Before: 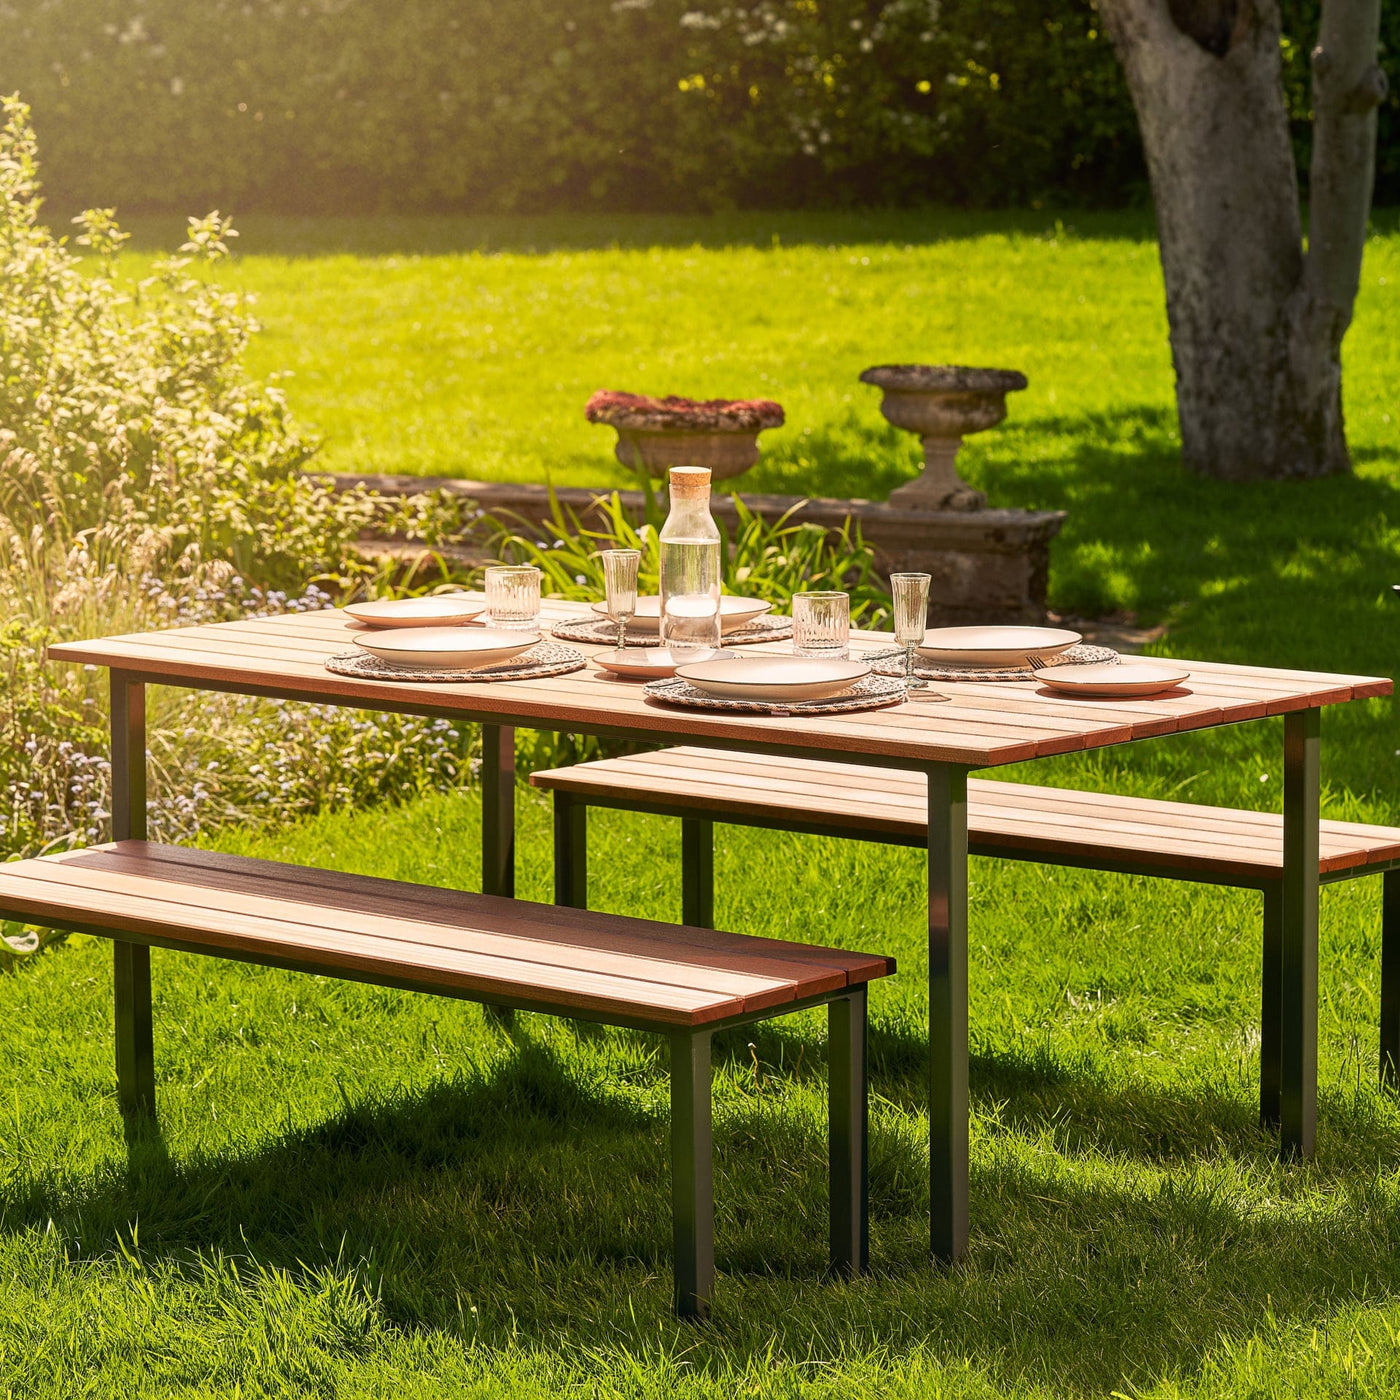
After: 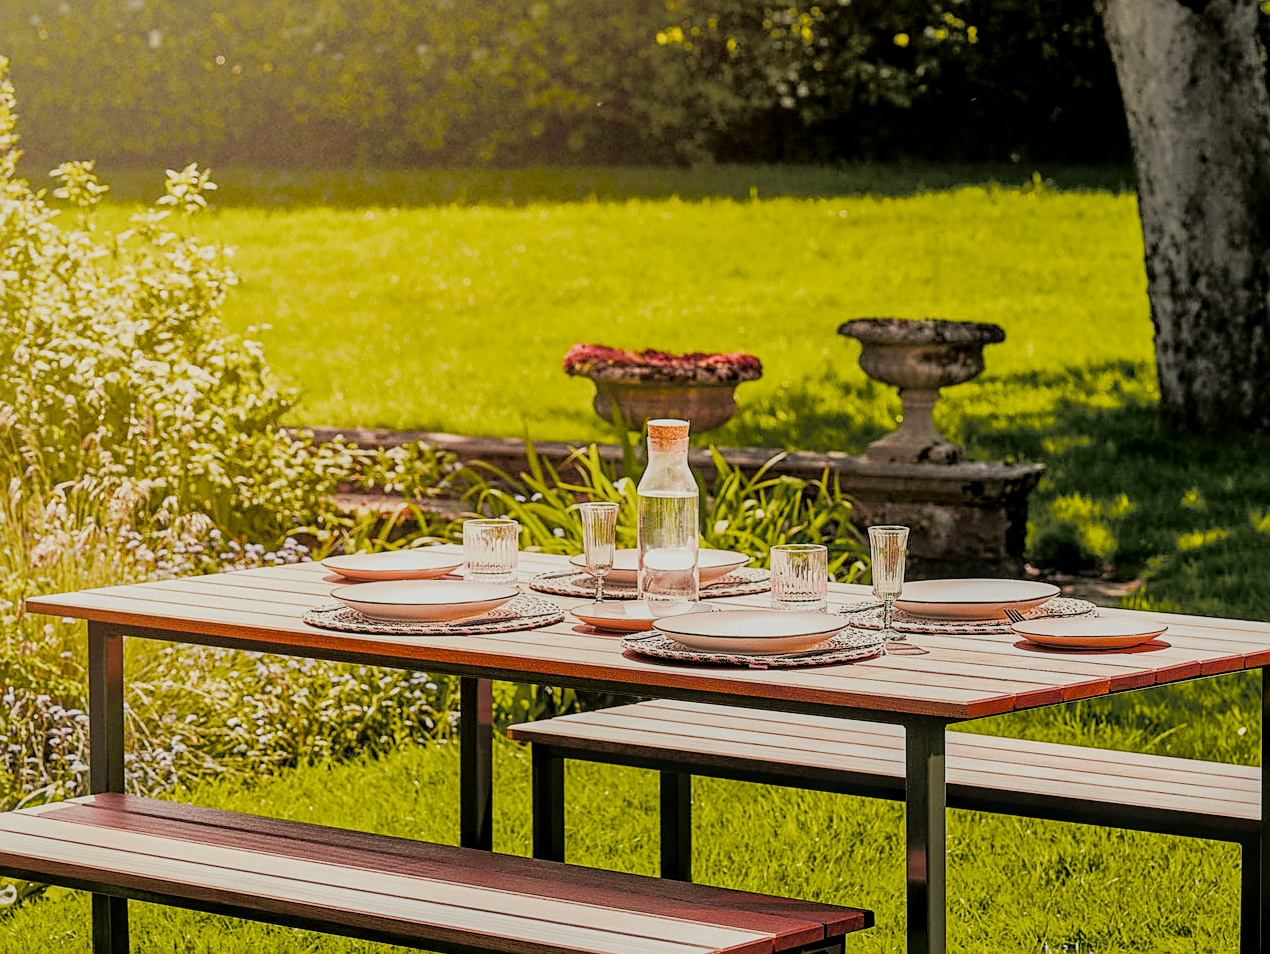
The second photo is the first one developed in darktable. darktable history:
shadows and highlights: on, module defaults
crop: left 1.607%, top 3.398%, right 7.676%, bottom 28.454%
local contrast: detail 130%
filmic rgb: black relative exposure -7.65 EV, white relative exposure 4.56 EV, threshold 5.95 EV, hardness 3.61, contrast 1.057, color science v4 (2020), iterations of high-quality reconstruction 0, enable highlight reconstruction true
color balance rgb: perceptual saturation grading › global saturation 9.621%, global vibrance 9.547%, contrast 15.295%, saturation formula JzAzBz (2021)
tone curve: curves: ch0 [(0, 0) (0.07, 0.052) (0.23, 0.254) (0.486, 0.53) (0.822, 0.825) (0.994, 0.955)]; ch1 [(0, 0) (0.226, 0.261) (0.379, 0.442) (0.469, 0.472) (0.495, 0.495) (0.514, 0.504) (0.561, 0.568) (0.59, 0.612) (1, 1)]; ch2 [(0, 0) (0.269, 0.299) (0.459, 0.441) (0.498, 0.499) (0.523, 0.52) (0.586, 0.569) (0.635, 0.617) (0.659, 0.681) (0.718, 0.764) (1, 1)], color space Lab, independent channels, preserve colors none
sharpen: on, module defaults
